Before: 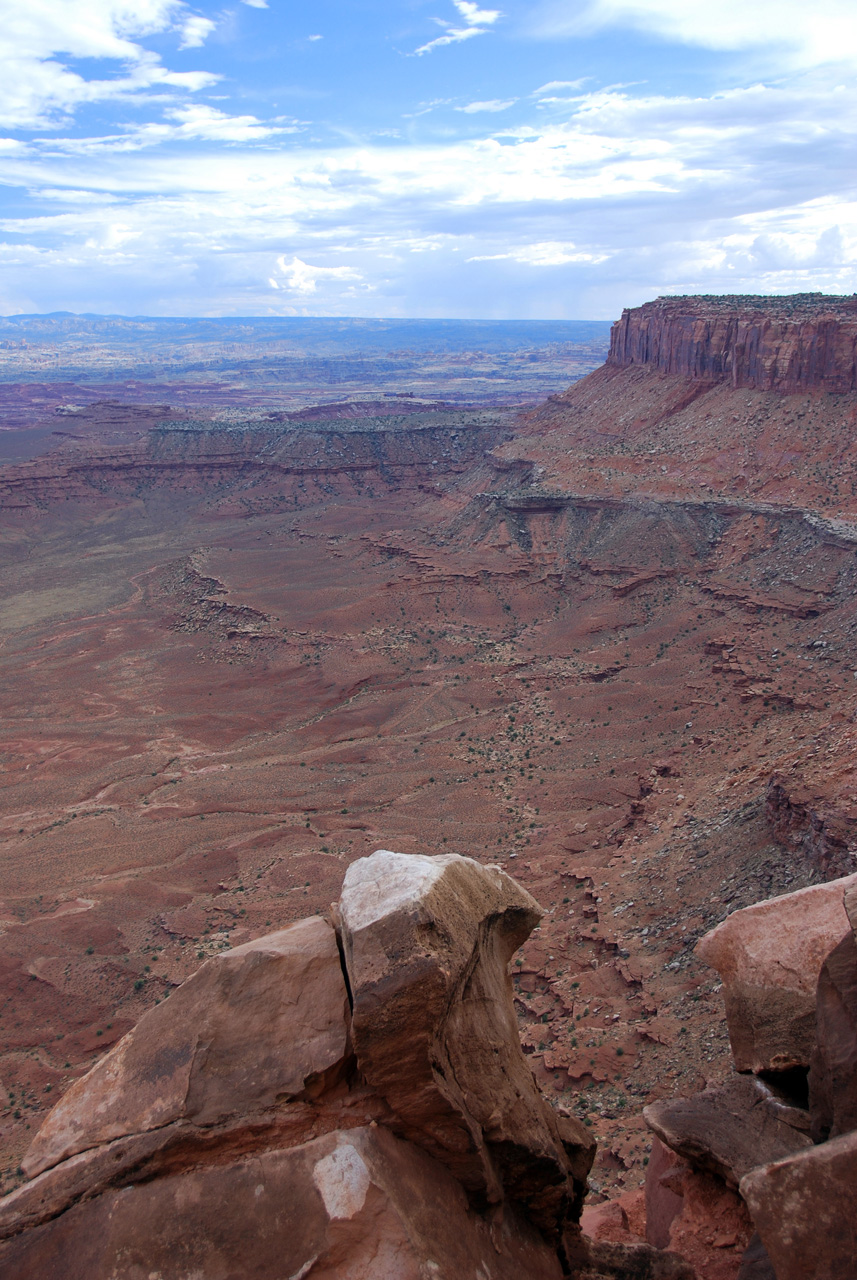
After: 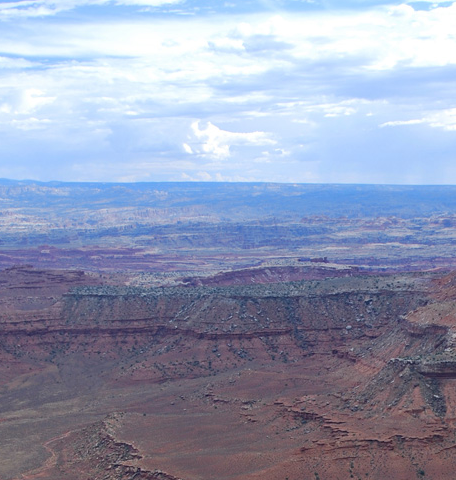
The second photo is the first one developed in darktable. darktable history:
crop: left 10.06%, top 10.56%, right 36.451%, bottom 51.083%
